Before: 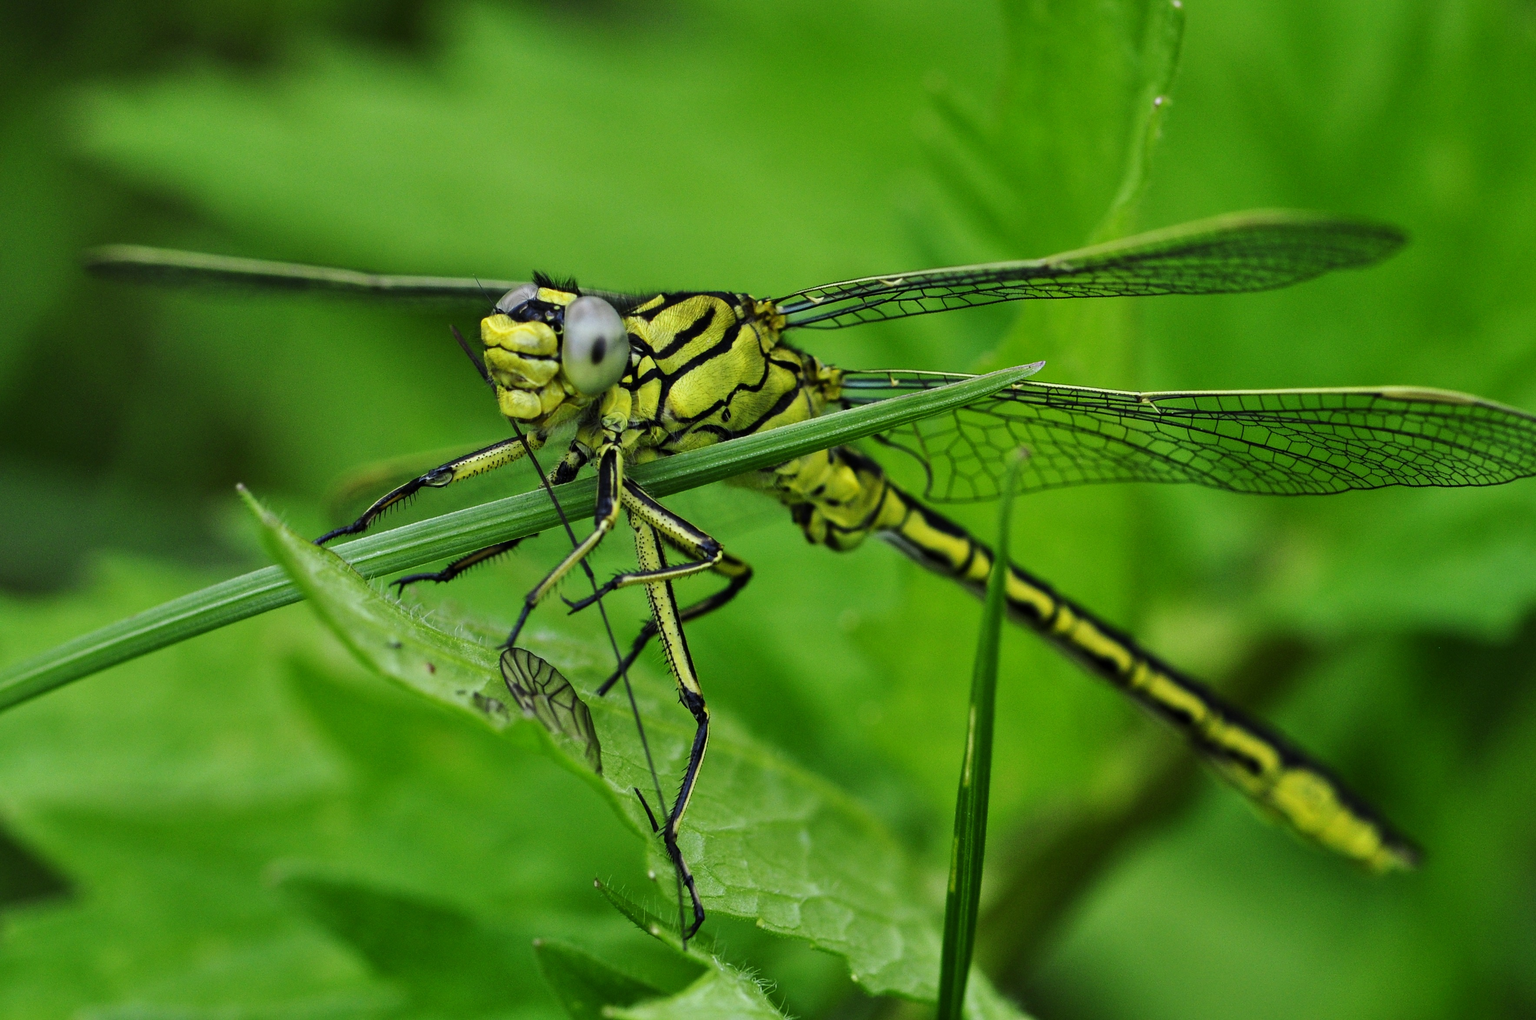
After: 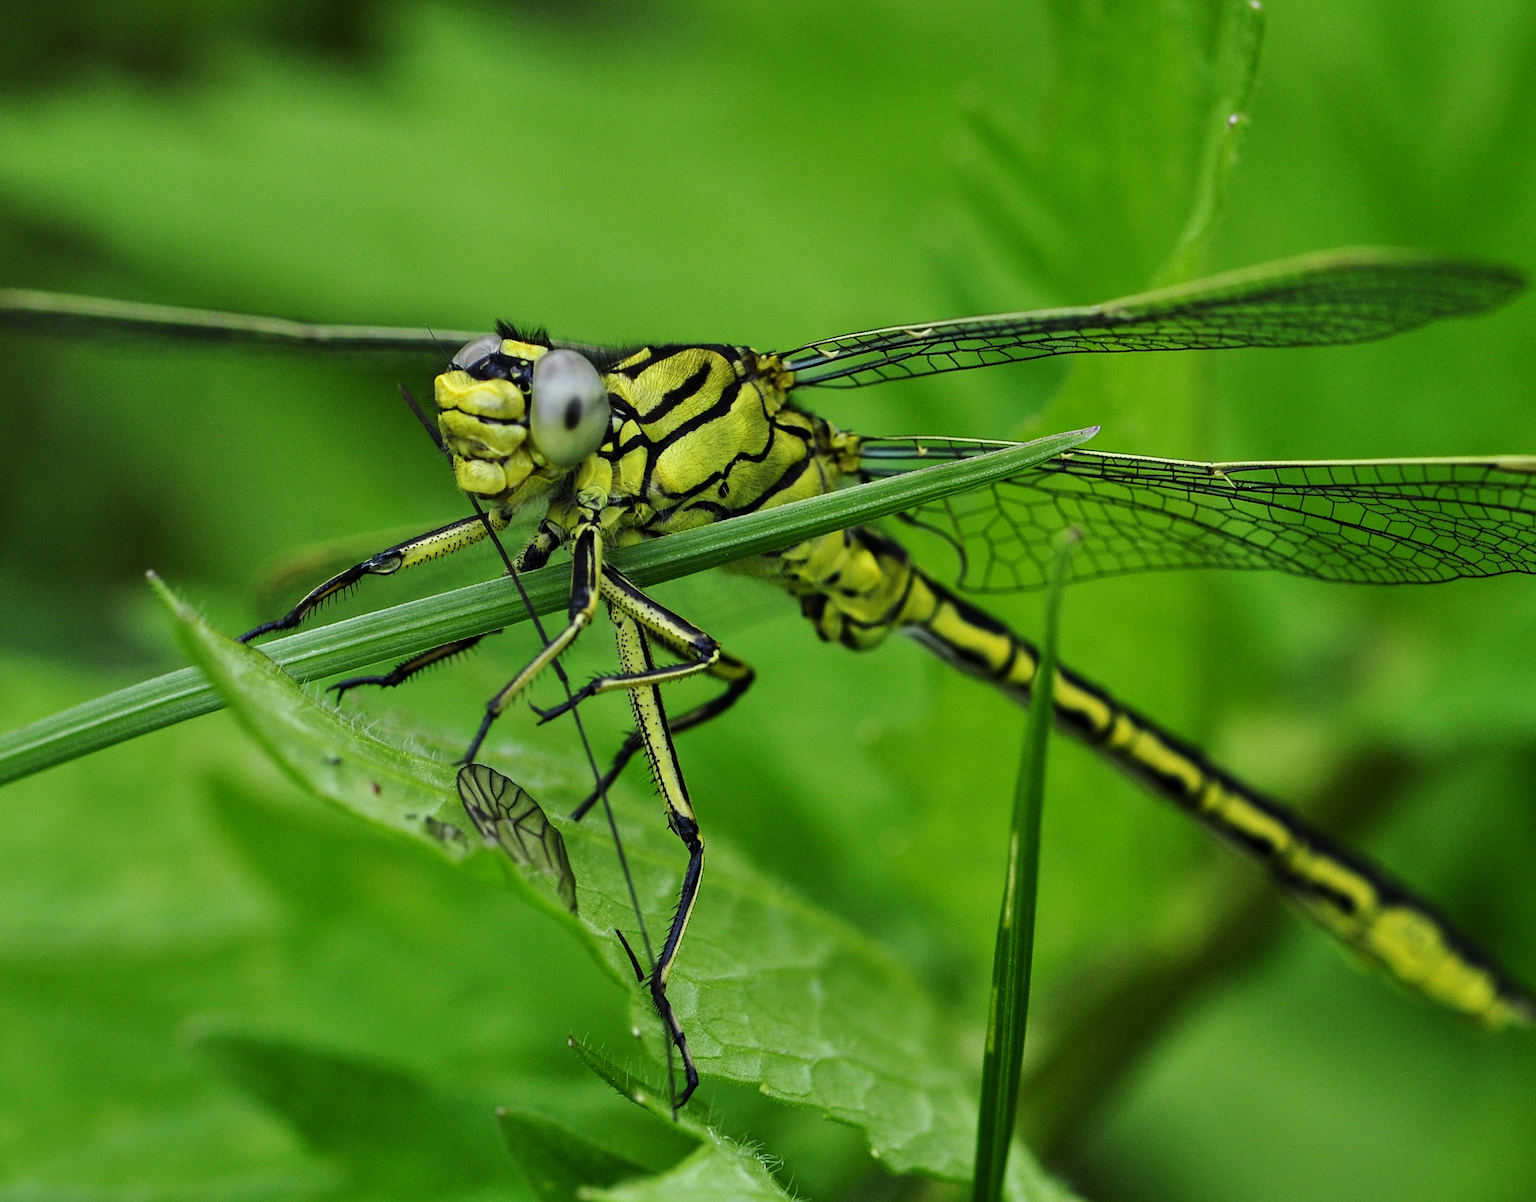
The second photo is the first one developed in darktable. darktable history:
crop: left 7.35%, right 7.821%
sharpen: amount 0.204
